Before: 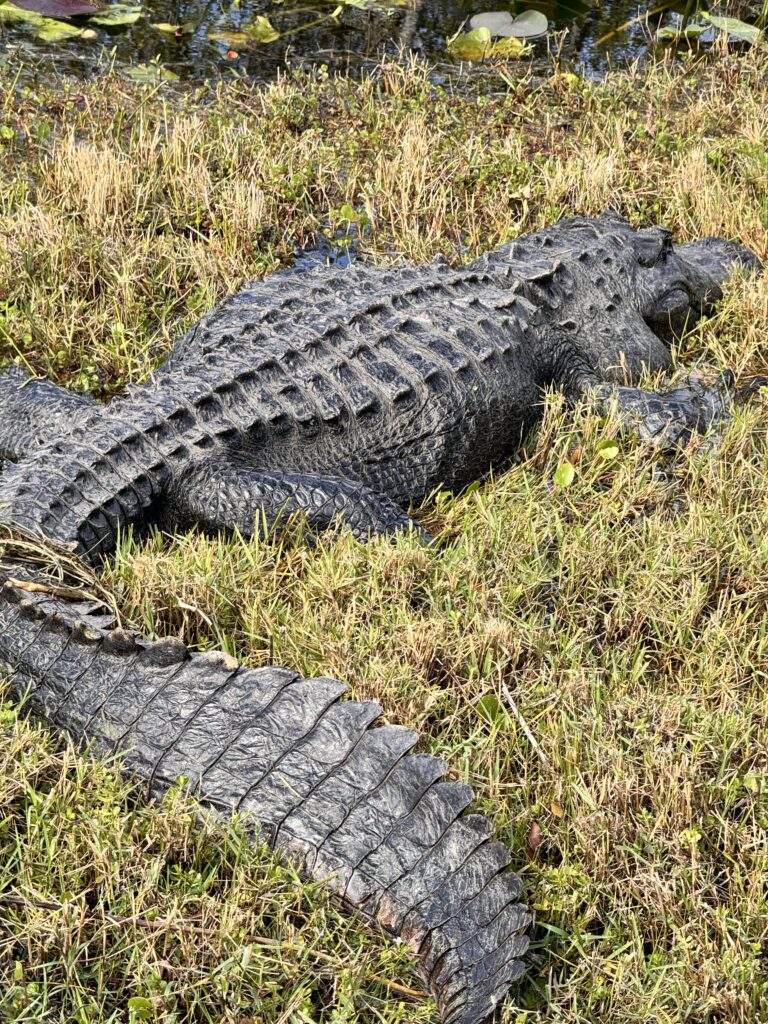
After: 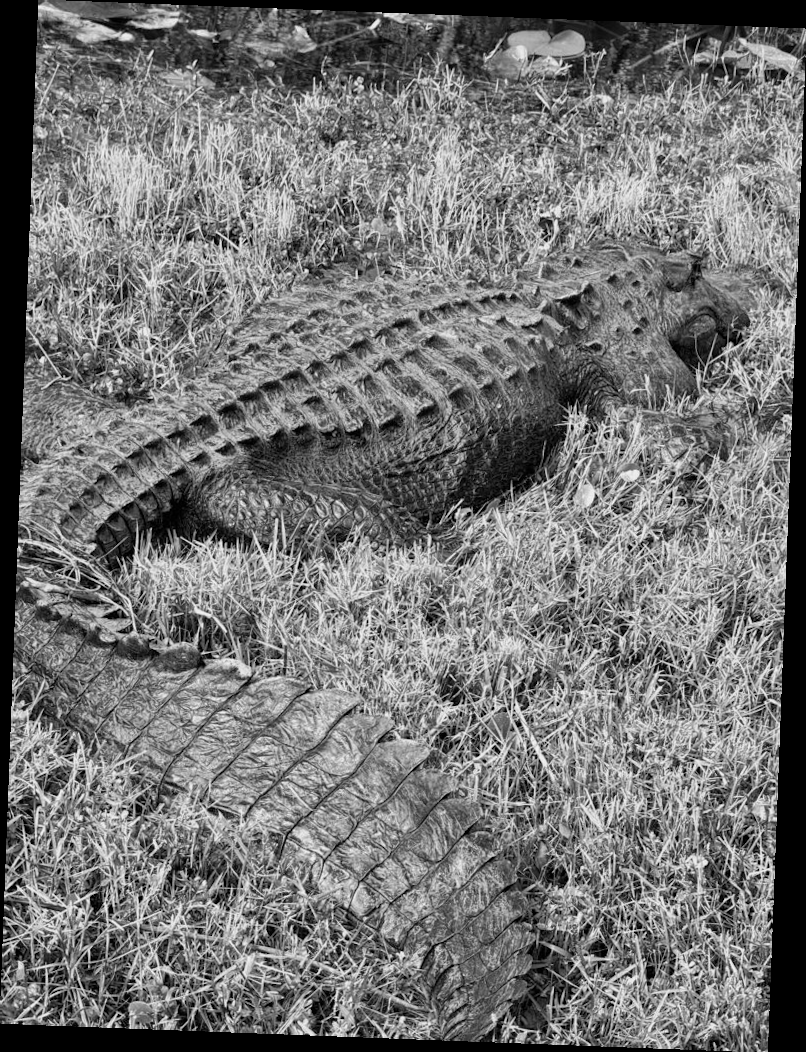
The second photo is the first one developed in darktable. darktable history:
color correction: highlights a* -10.04, highlights b* -10.37
rotate and perspective: rotation 2.17°, automatic cropping off
monochrome: a -92.57, b 58.91
